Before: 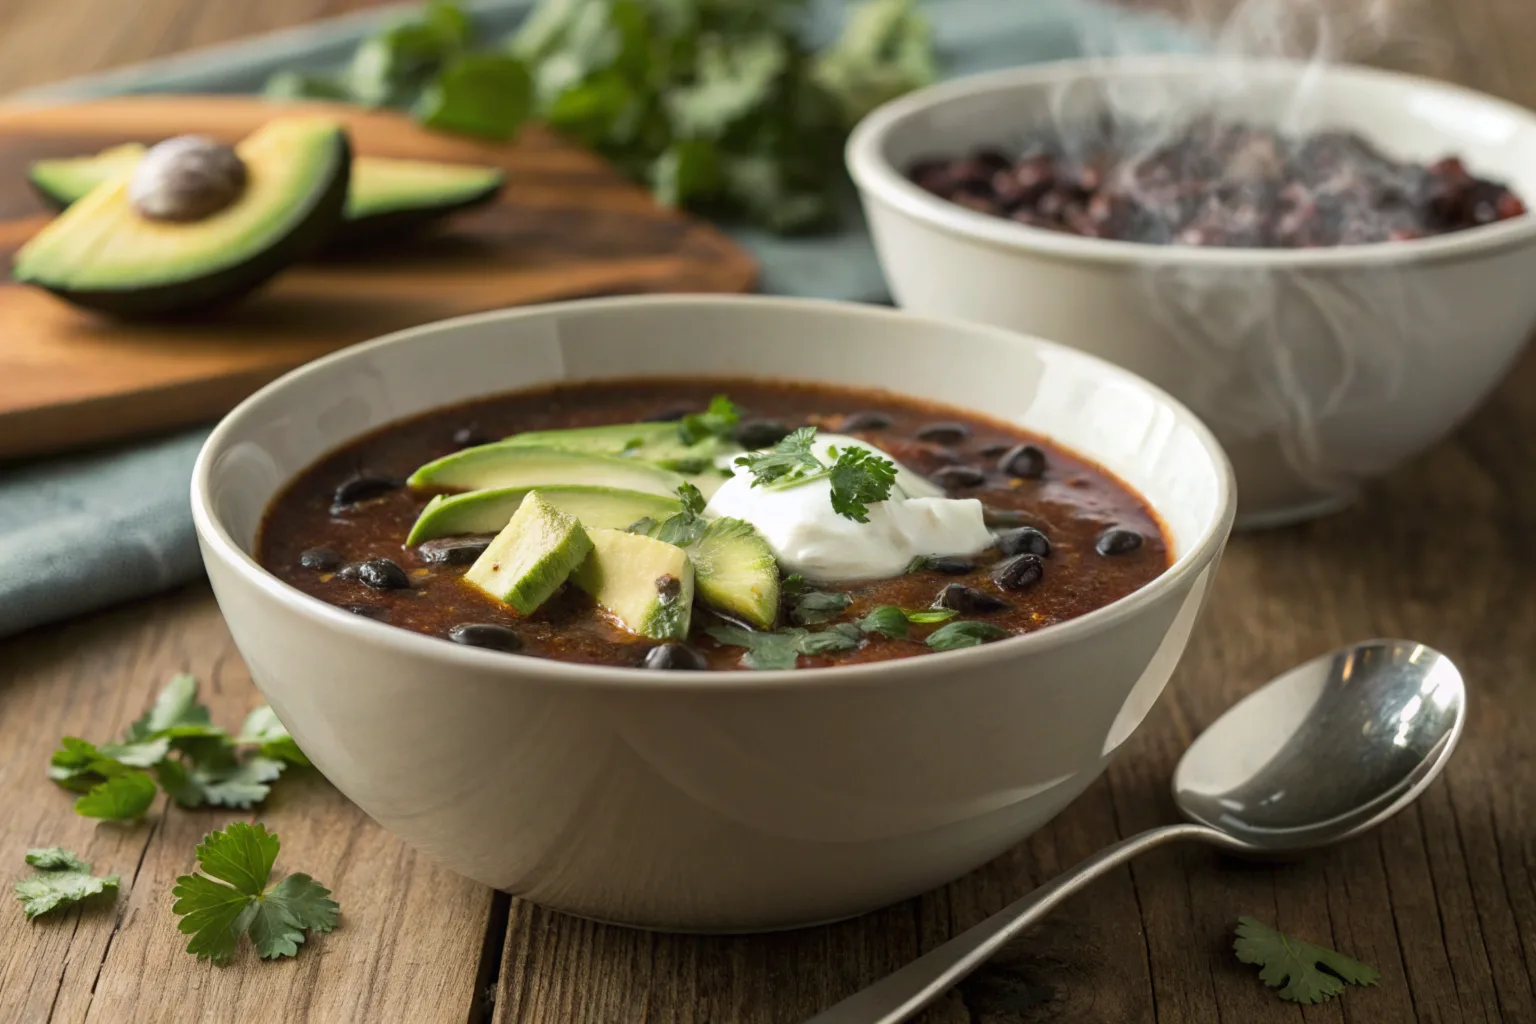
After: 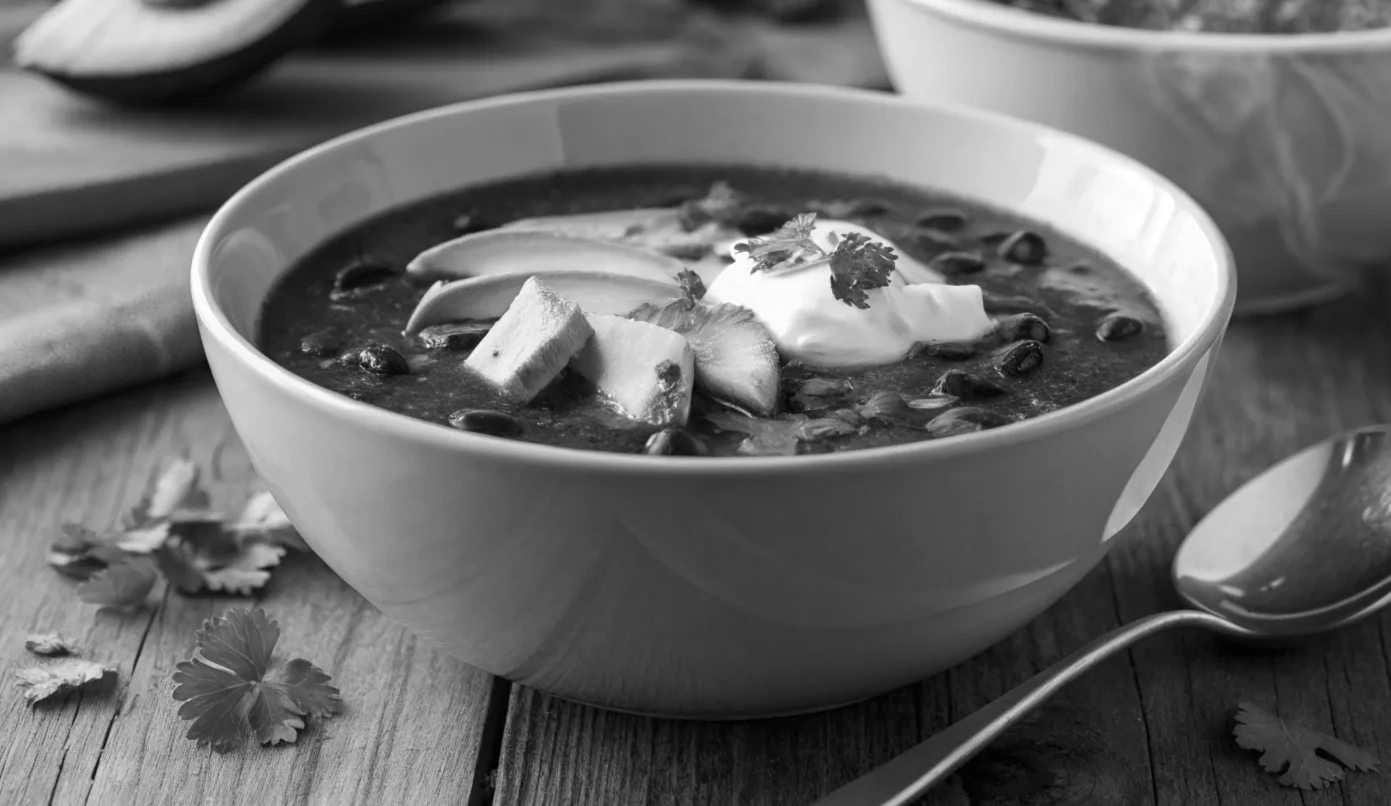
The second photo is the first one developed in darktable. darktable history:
crop: top 20.916%, right 9.437%, bottom 0.316%
monochrome: on, module defaults
color zones: curves: ch1 [(0.239, 0.552) (0.75, 0.5)]; ch2 [(0.25, 0.462) (0.749, 0.457)], mix 25.94%
